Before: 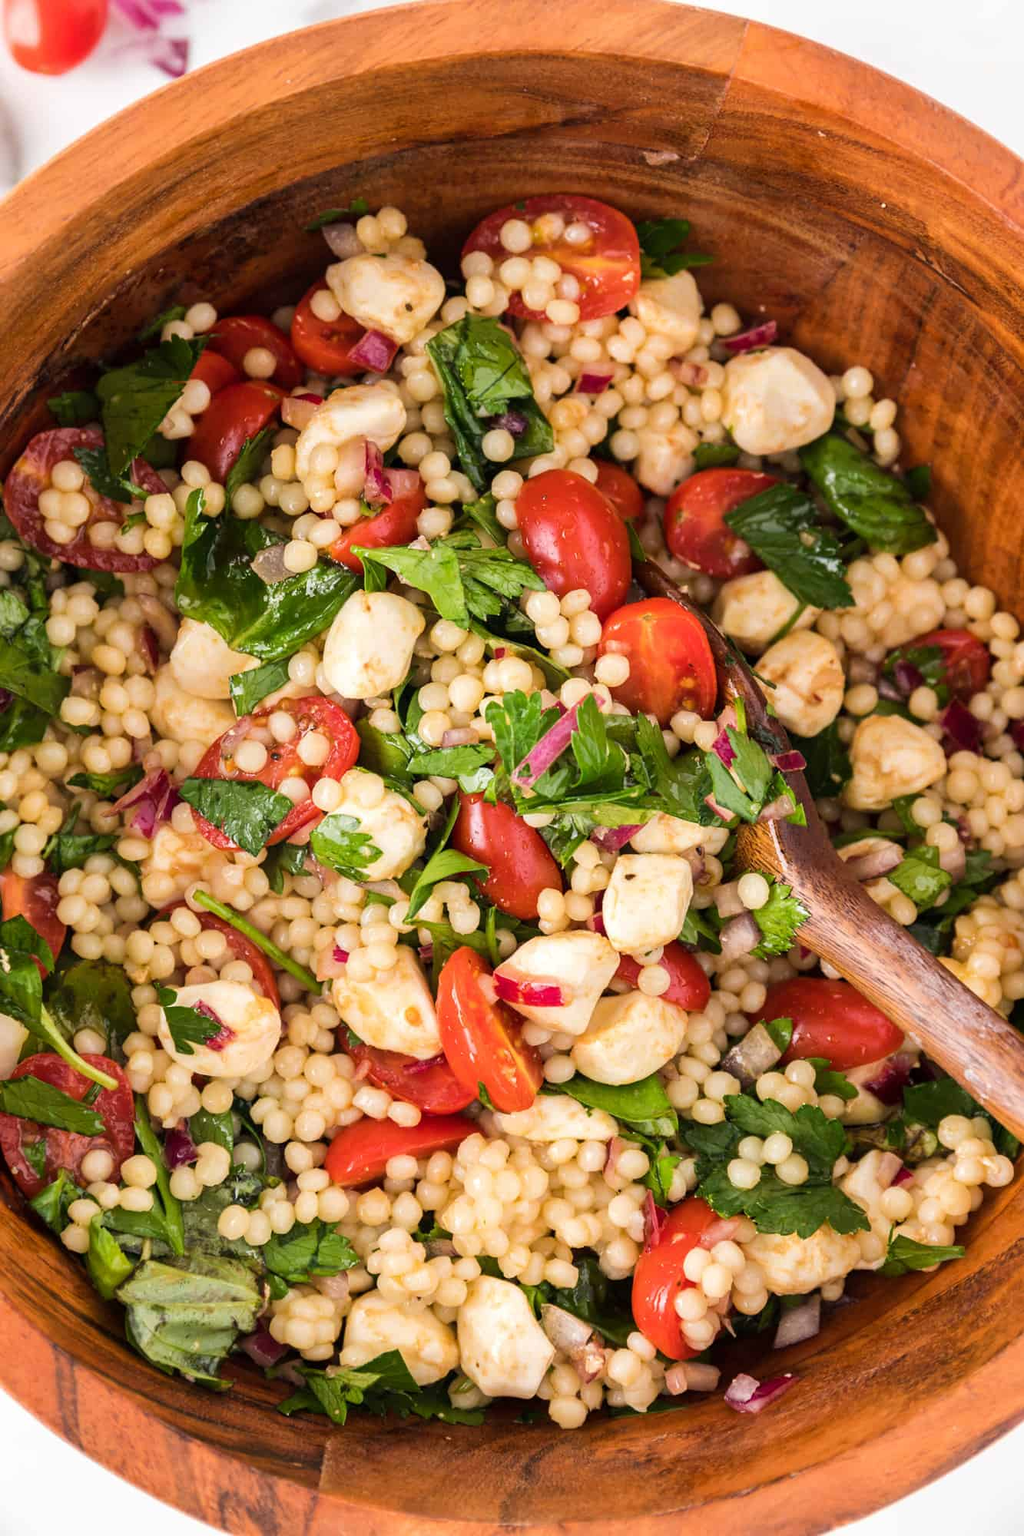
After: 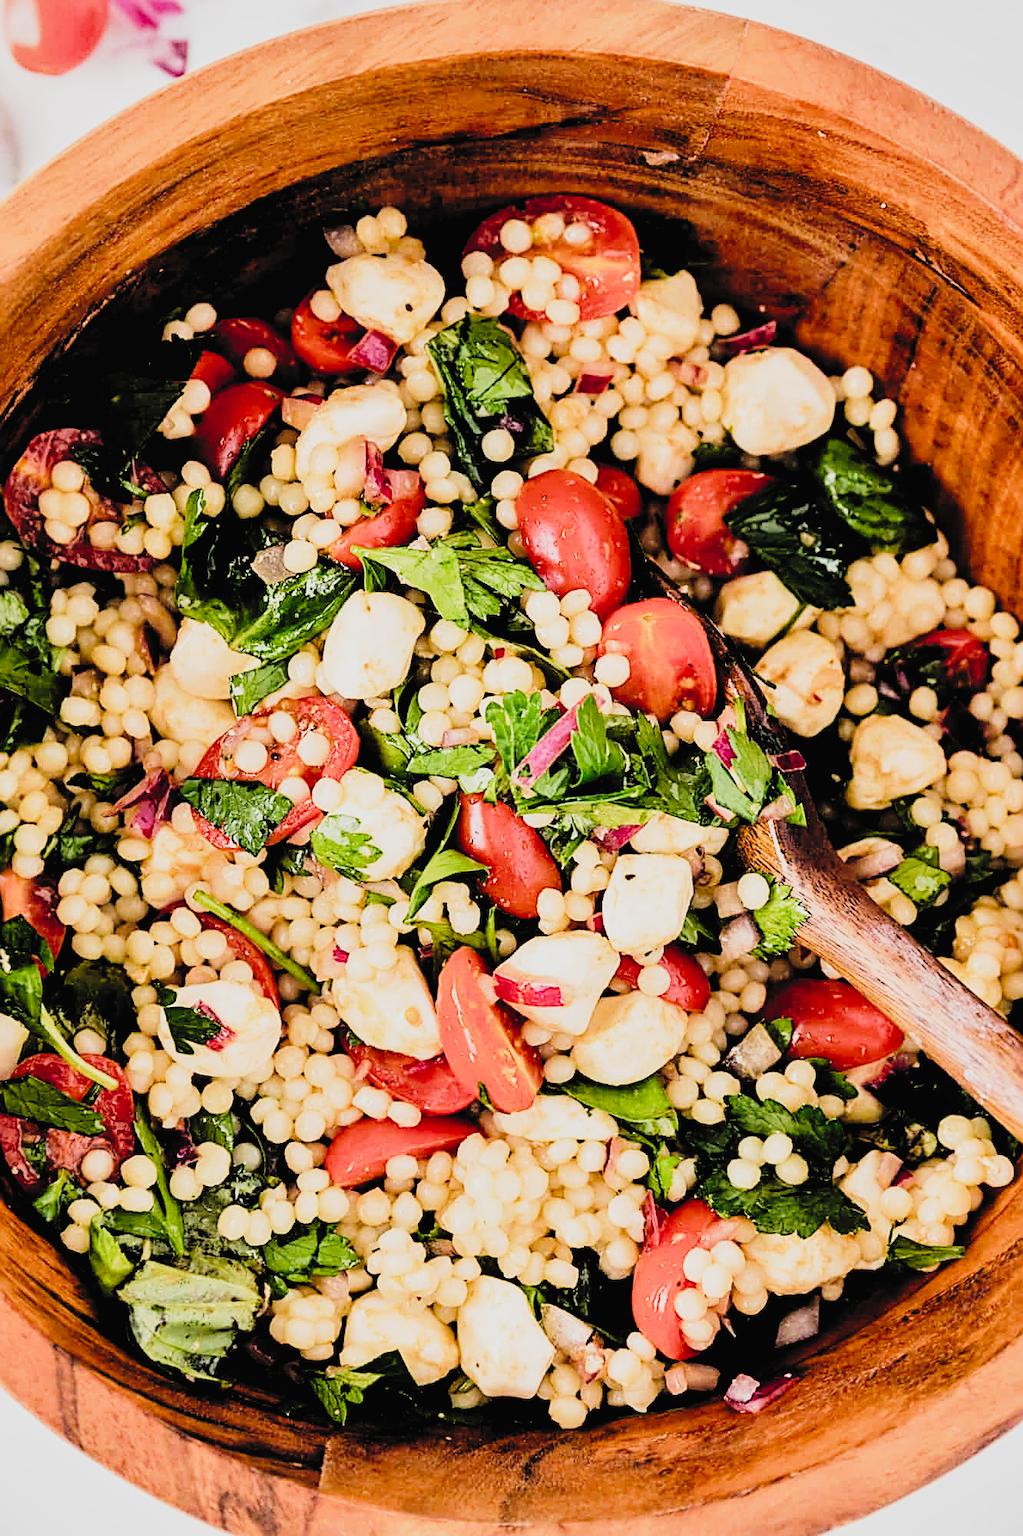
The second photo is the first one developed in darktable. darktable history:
sharpen: radius 2.545, amount 0.633
shadows and highlights: shadows 32.24, highlights -31.88, highlights color adjustment 40.19%, soften with gaussian
filmic rgb: black relative exposure -2.87 EV, white relative exposure 4.56 EV, threshold 5.97 EV, hardness 1.74, contrast 1.257, color science v4 (2020), enable highlight reconstruction true
tone curve: curves: ch0 [(0, 0.014) (0.17, 0.099) (0.392, 0.438) (0.725, 0.828) (0.872, 0.918) (1, 0.981)]; ch1 [(0, 0) (0.402, 0.36) (0.488, 0.466) (0.5, 0.499) (0.515, 0.515) (0.574, 0.595) (0.619, 0.65) (0.701, 0.725) (1, 1)]; ch2 [(0, 0) (0.432, 0.422) (0.486, 0.49) (0.503, 0.503) (0.523, 0.554) (0.562, 0.606) (0.644, 0.694) (0.717, 0.753) (1, 0.991)], preserve colors none
